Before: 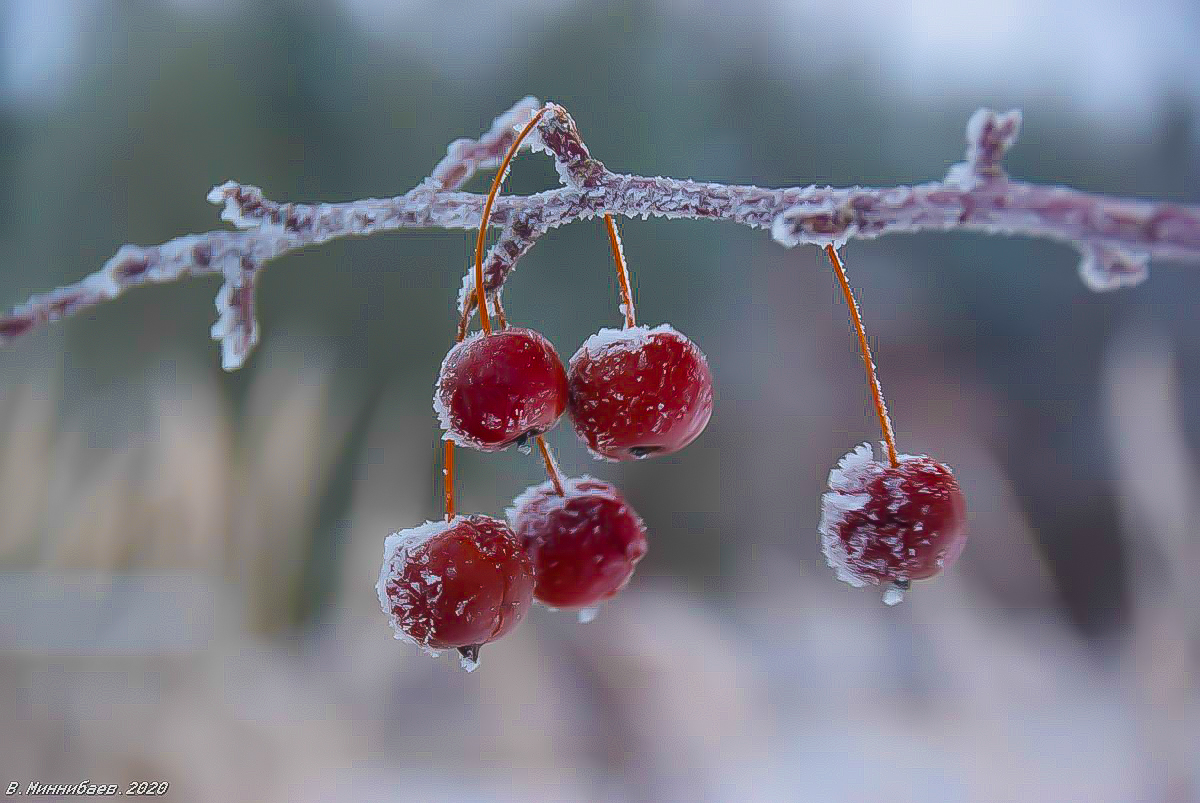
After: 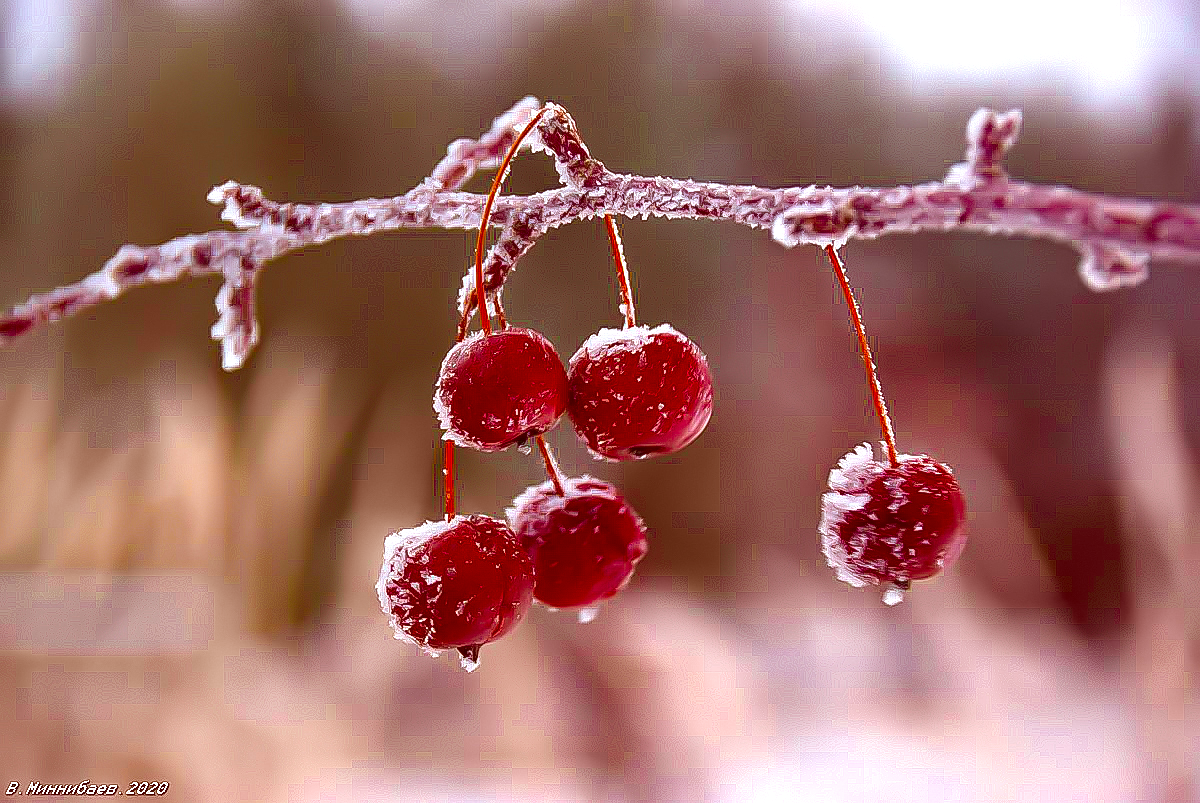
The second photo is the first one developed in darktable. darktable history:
contrast brightness saturation: brightness -0.249, saturation 0.199
haze removal: strength 0.282, distance 0.244, compatibility mode true, adaptive false
color correction: highlights a* 9.16, highlights b* 8.62, shadows a* 39.73, shadows b* 39.7, saturation 0.78
exposure: black level correction 0, exposure 1.001 EV, compensate exposure bias true, compensate highlight preservation false
